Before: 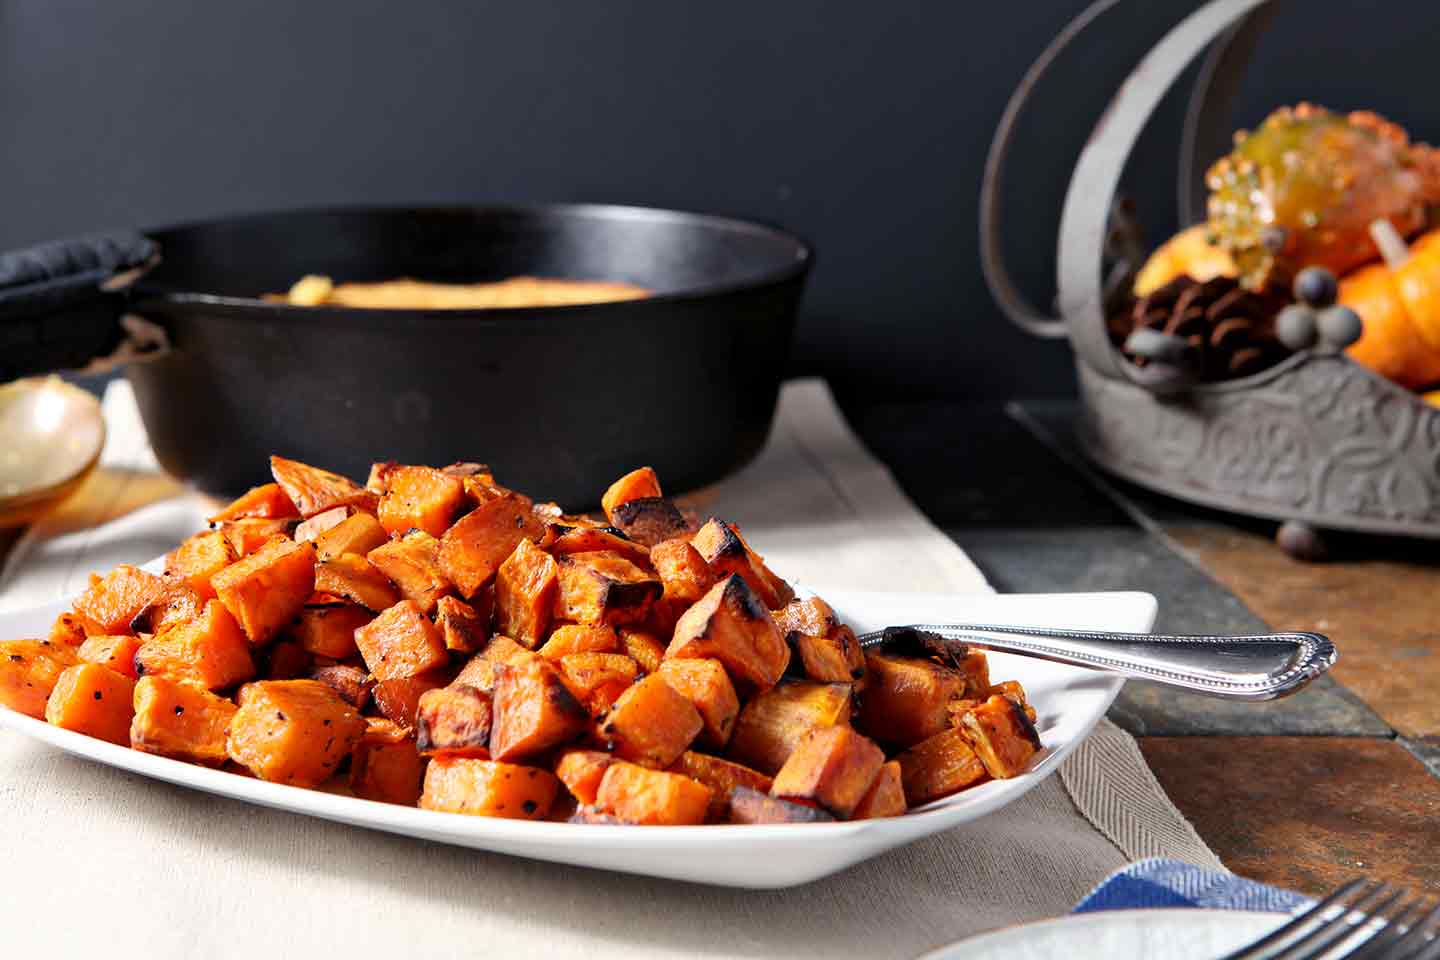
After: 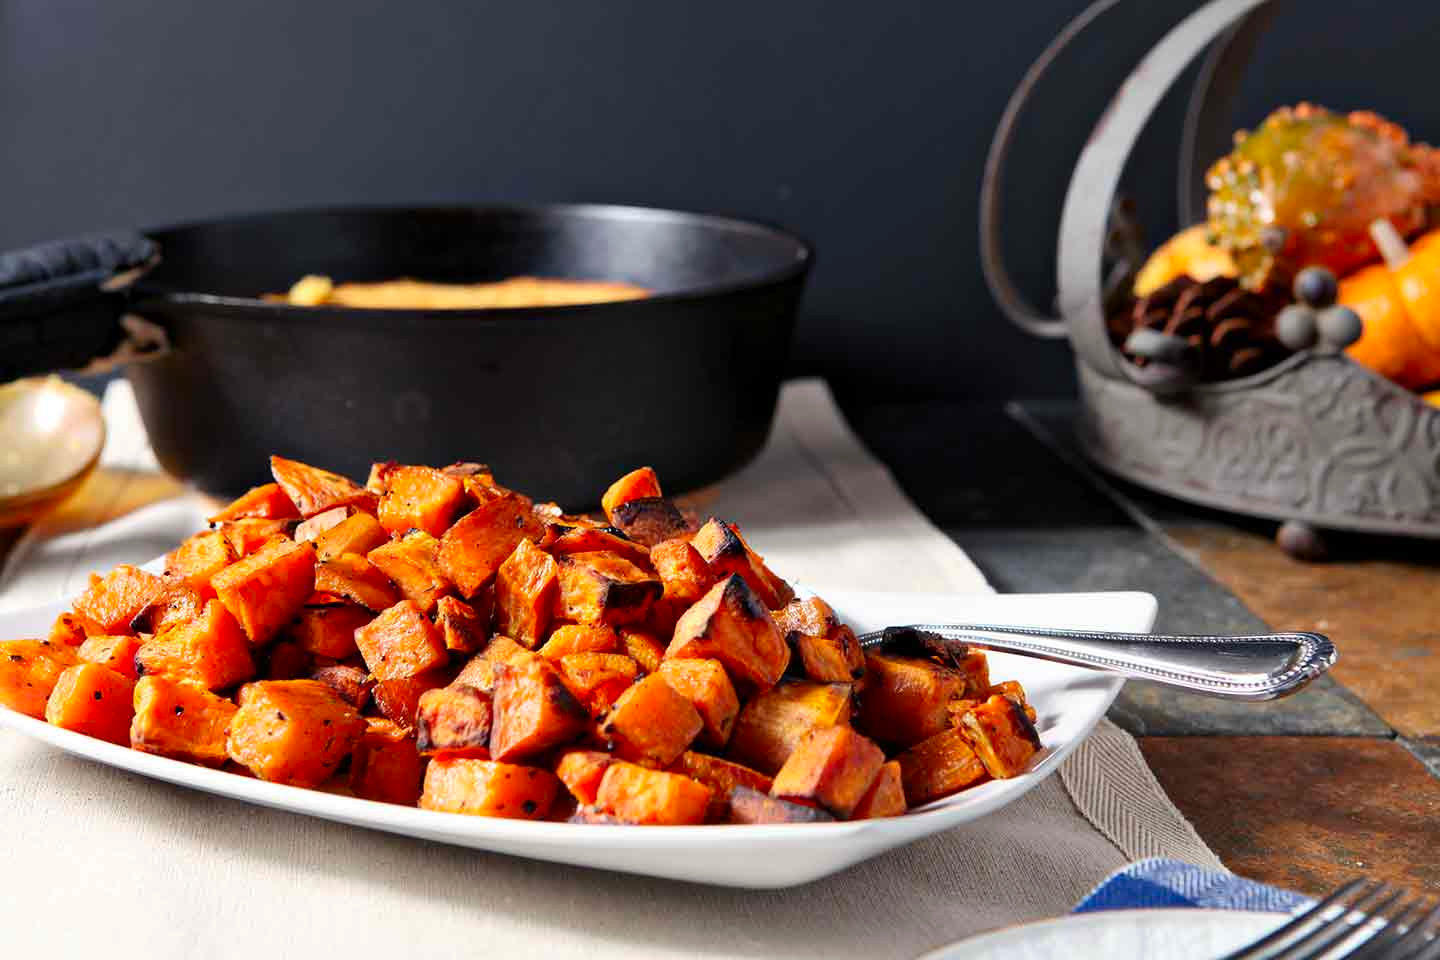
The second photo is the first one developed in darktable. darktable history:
contrast brightness saturation: contrast 0.045, saturation 0.155
